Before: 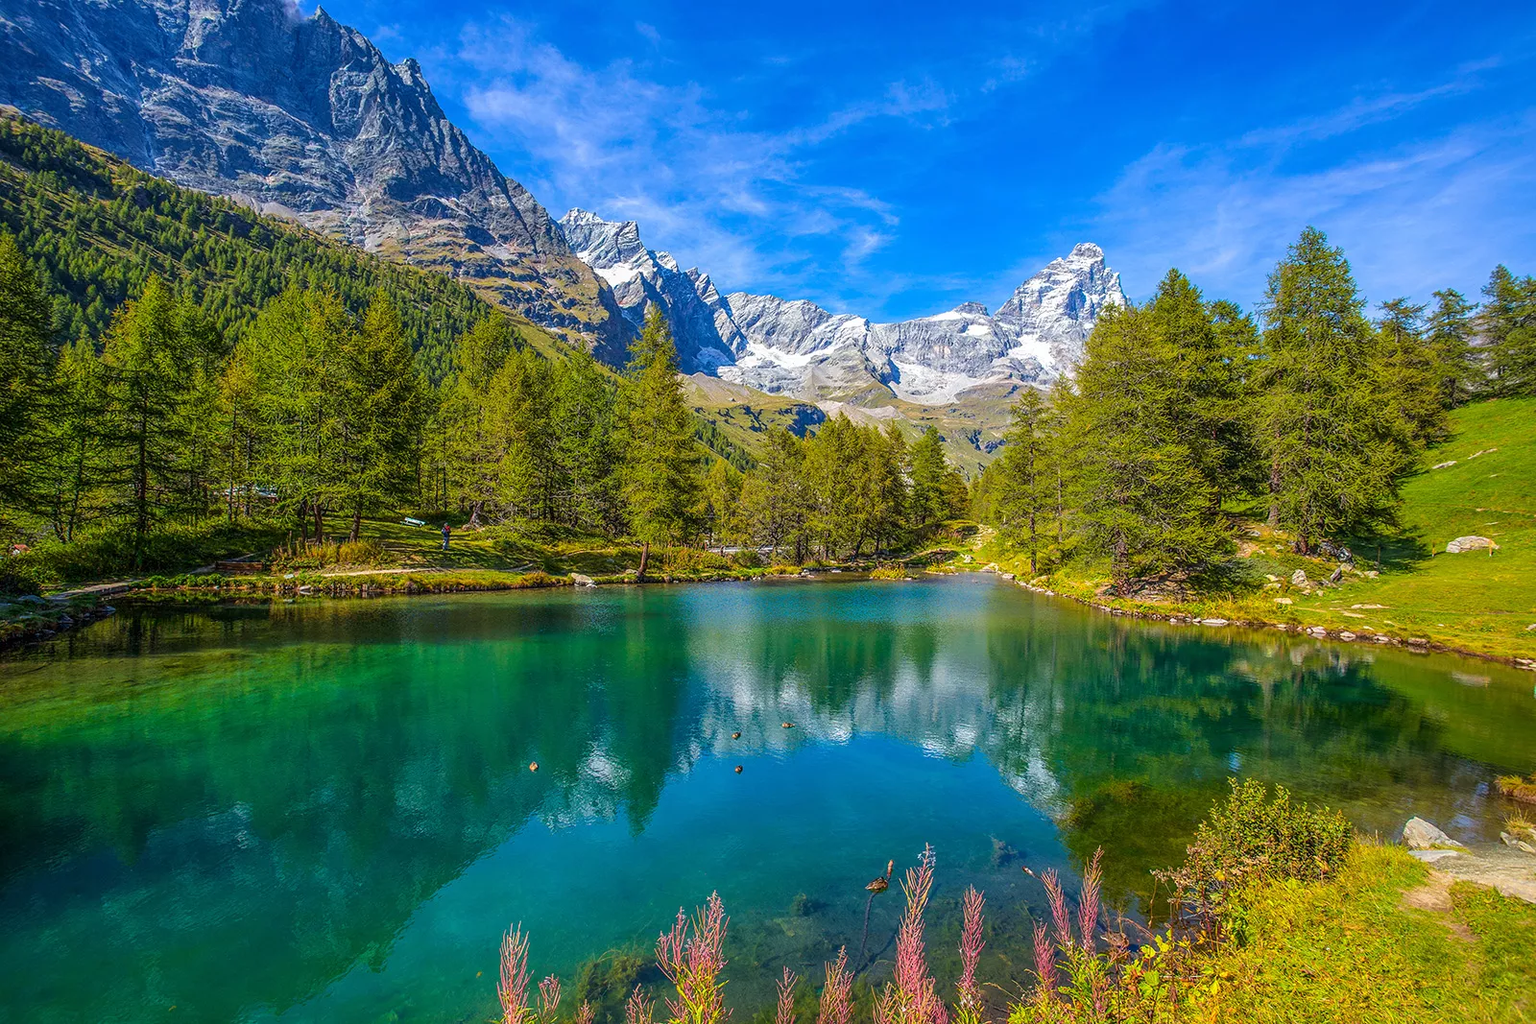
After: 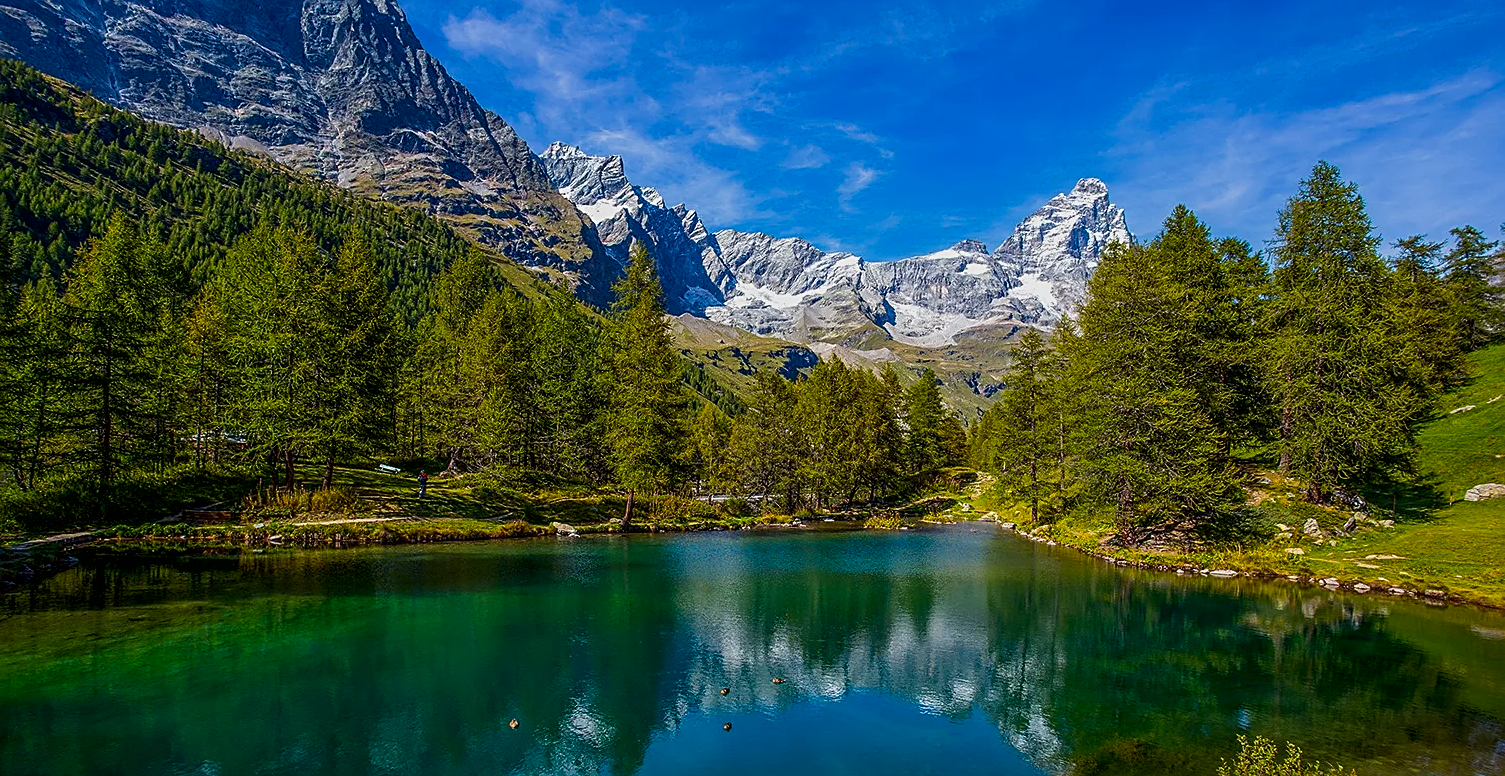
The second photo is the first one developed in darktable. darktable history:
sharpen: on, module defaults
tone curve: curves: ch0 [(0, 0) (0.405, 0.351) (1, 1)], color space Lab, independent channels
crop: left 2.653%, top 7.05%, right 3.233%, bottom 20.143%
tone equalizer: -8 EV -0.424 EV, -7 EV -0.39 EV, -6 EV -0.3 EV, -5 EV -0.227 EV, -3 EV 0.253 EV, -2 EV 0.344 EV, -1 EV 0.4 EV, +0 EV 0.436 EV, edges refinement/feathering 500, mask exposure compensation -1.57 EV, preserve details no
exposure: black level correction 0.009, exposure -0.649 EV, compensate highlight preservation false
